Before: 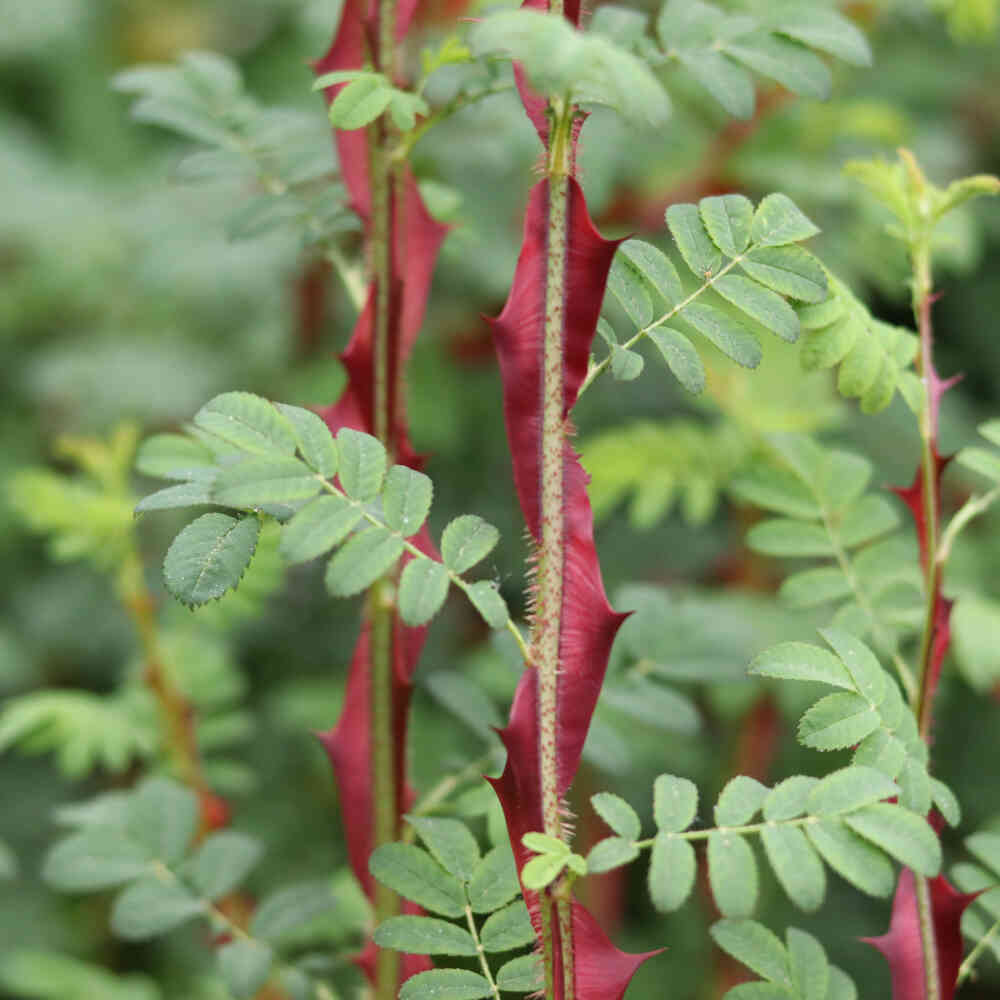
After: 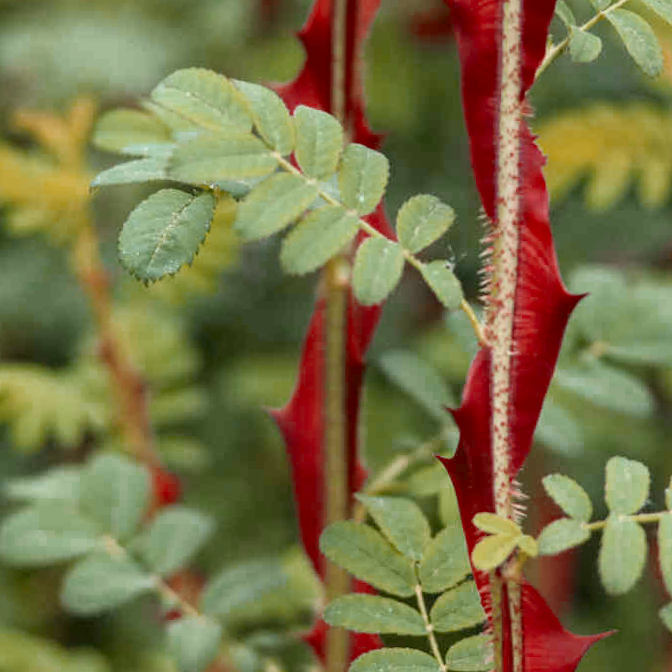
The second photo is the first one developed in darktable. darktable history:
color zones: curves: ch0 [(0, 0.299) (0.25, 0.383) (0.456, 0.352) (0.736, 0.571)]; ch1 [(0, 0.63) (0.151, 0.568) (0.254, 0.416) (0.47, 0.558) (0.732, 0.37) (0.909, 0.492)]; ch2 [(0.004, 0.604) (0.158, 0.443) (0.257, 0.403) (0.761, 0.468)]
base curve: curves: ch0 [(0, 0) (0.666, 0.806) (1, 1)]
crop and rotate: angle -0.82°, left 3.85%, top 31.828%, right 27.992%
local contrast: on, module defaults
